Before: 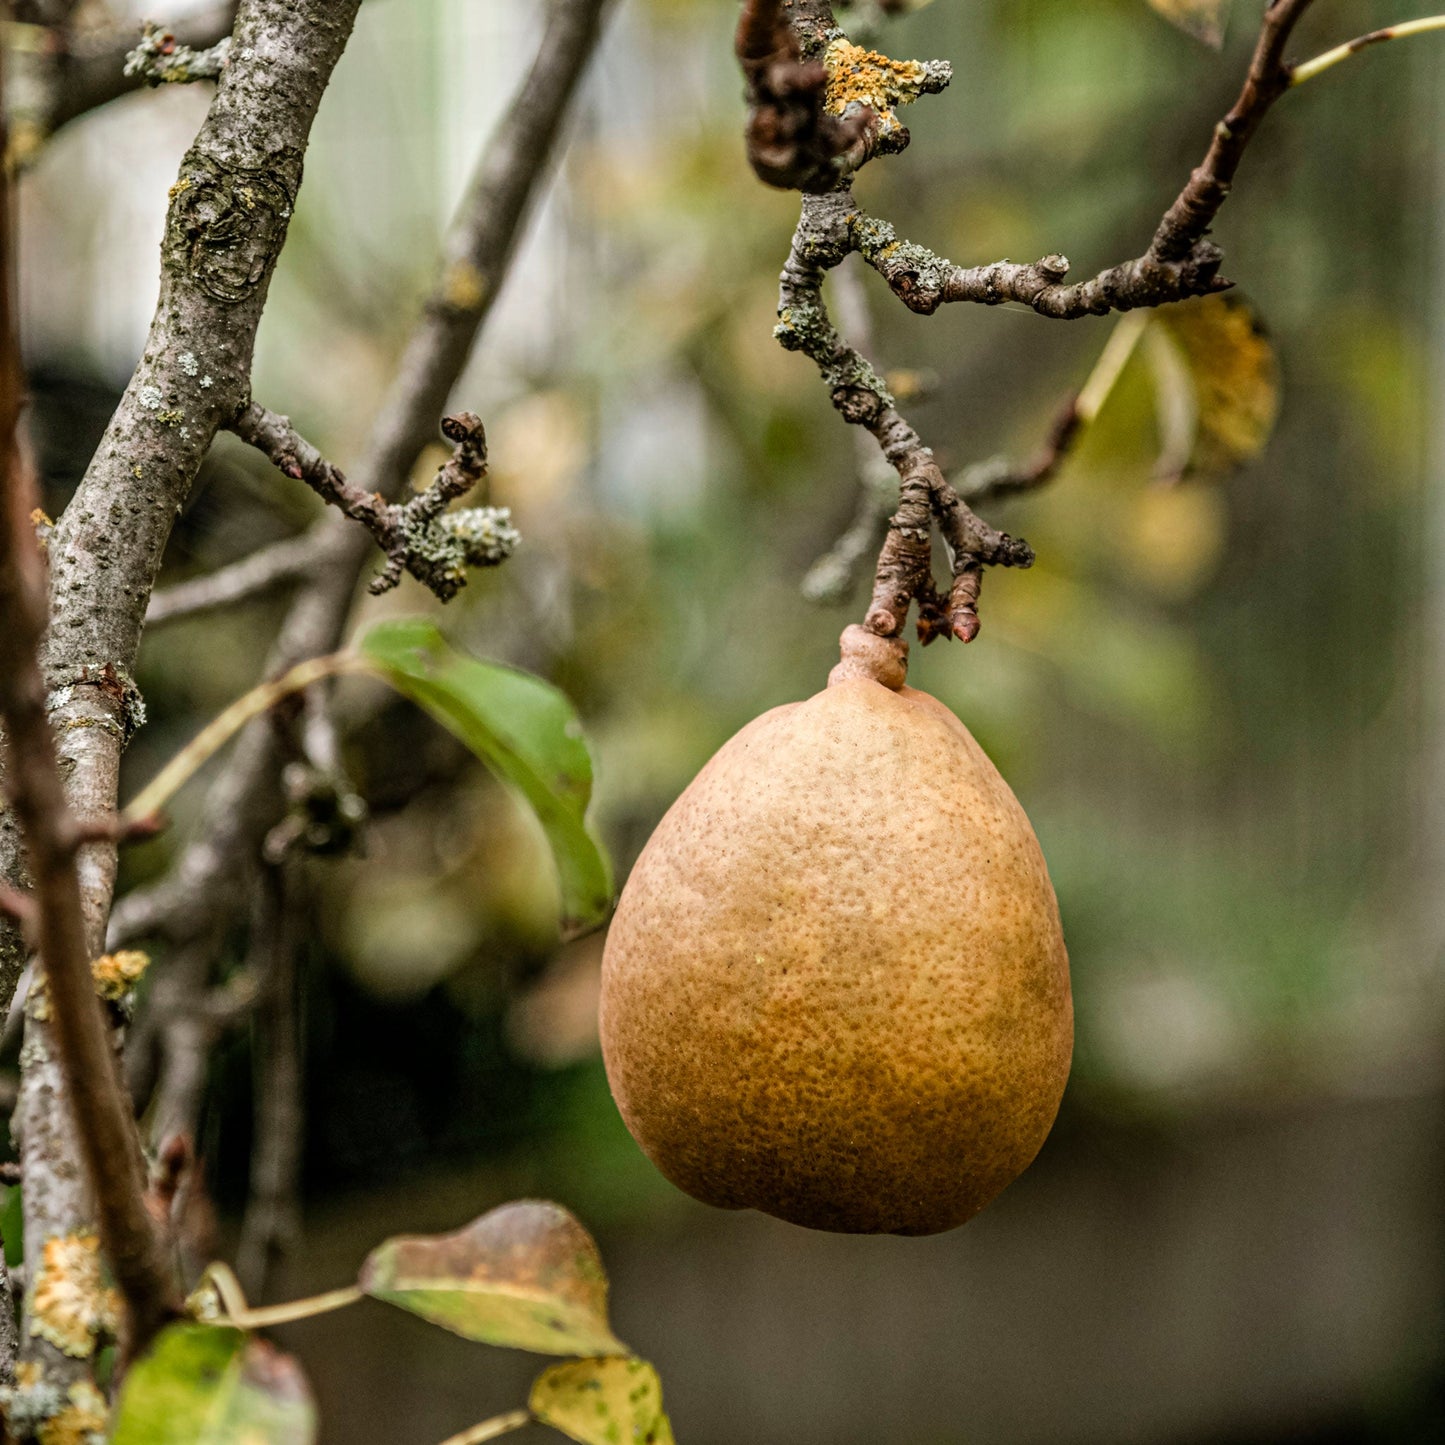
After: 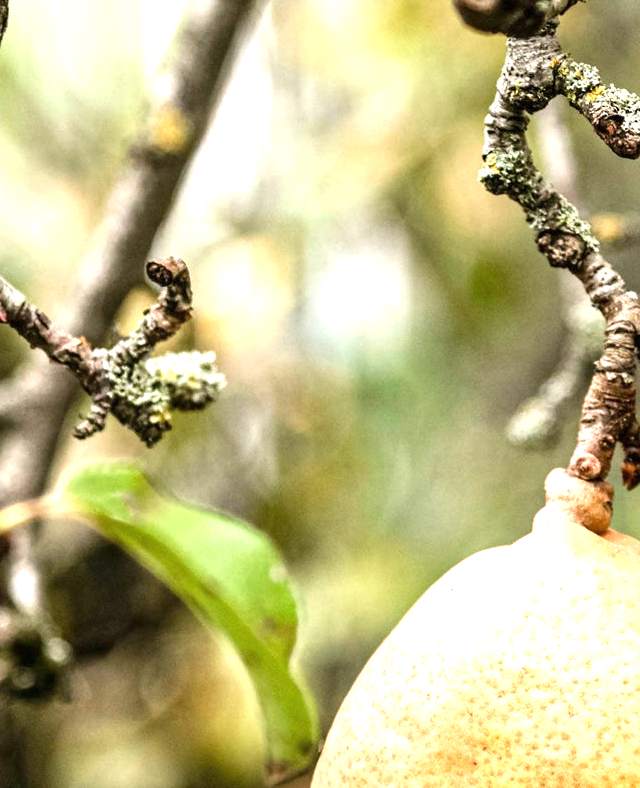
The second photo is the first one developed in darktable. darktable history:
levels: black 0.029%, levels [0, 0.51, 1]
exposure: black level correction 0, exposure 1.276 EV, compensate exposure bias true, compensate highlight preservation false
sharpen: radius 2.883, amount 0.858, threshold 47.268
crop: left 20.43%, top 10.851%, right 35.264%, bottom 34.575%
